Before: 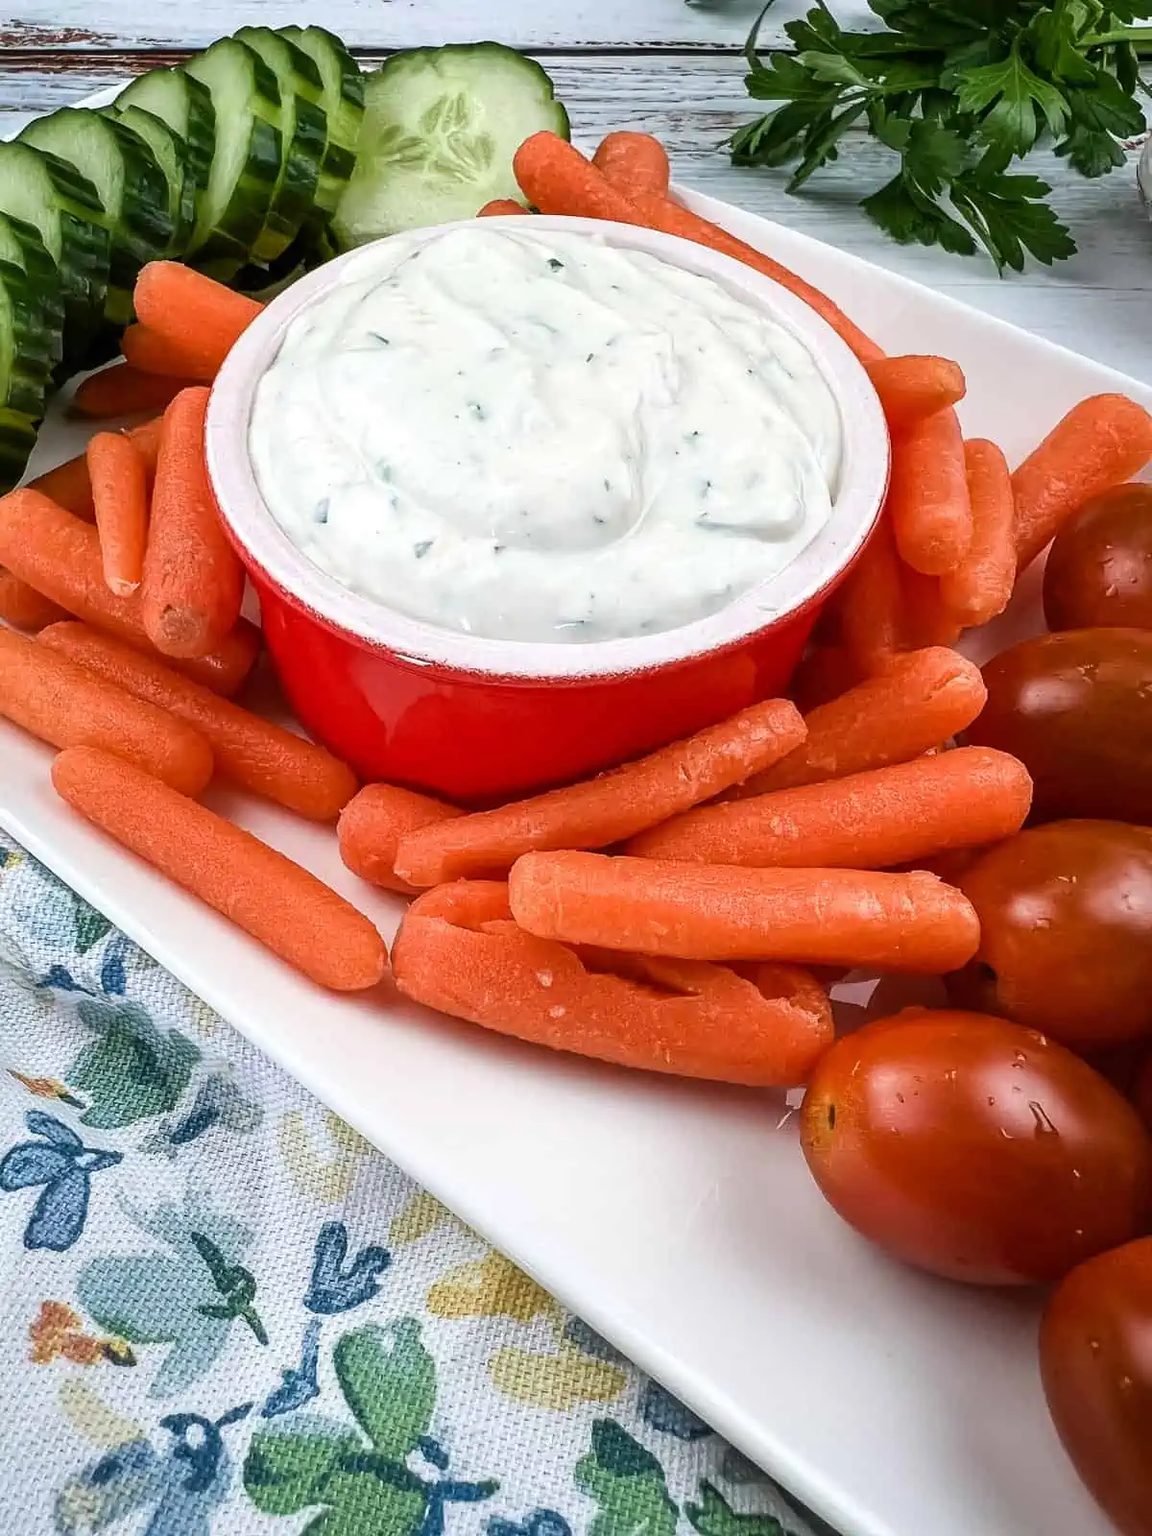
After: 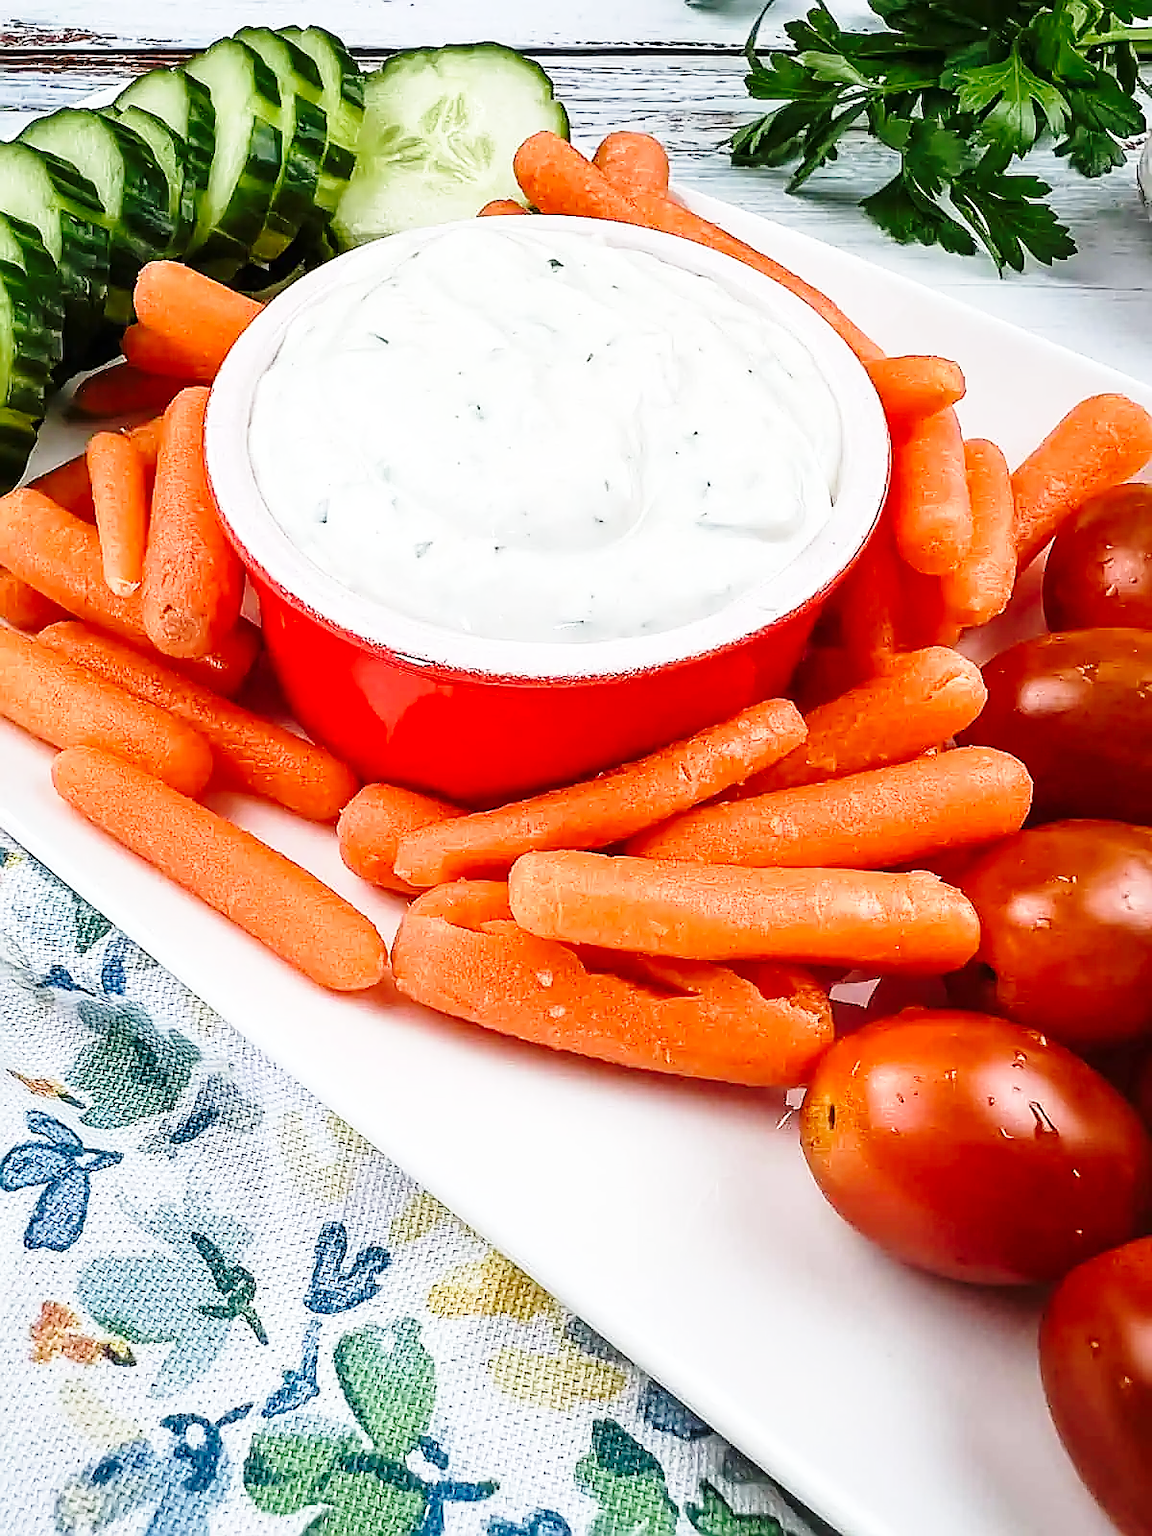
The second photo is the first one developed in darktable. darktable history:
sharpen: radius 1.412, amount 1.253, threshold 0.713
base curve: curves: ch0 [(0, 0) (0.028, 0.03) (0.121, 0.232) (0.46, 0.748) (0.859, 0.968) (1, 1)], preserve colors none
